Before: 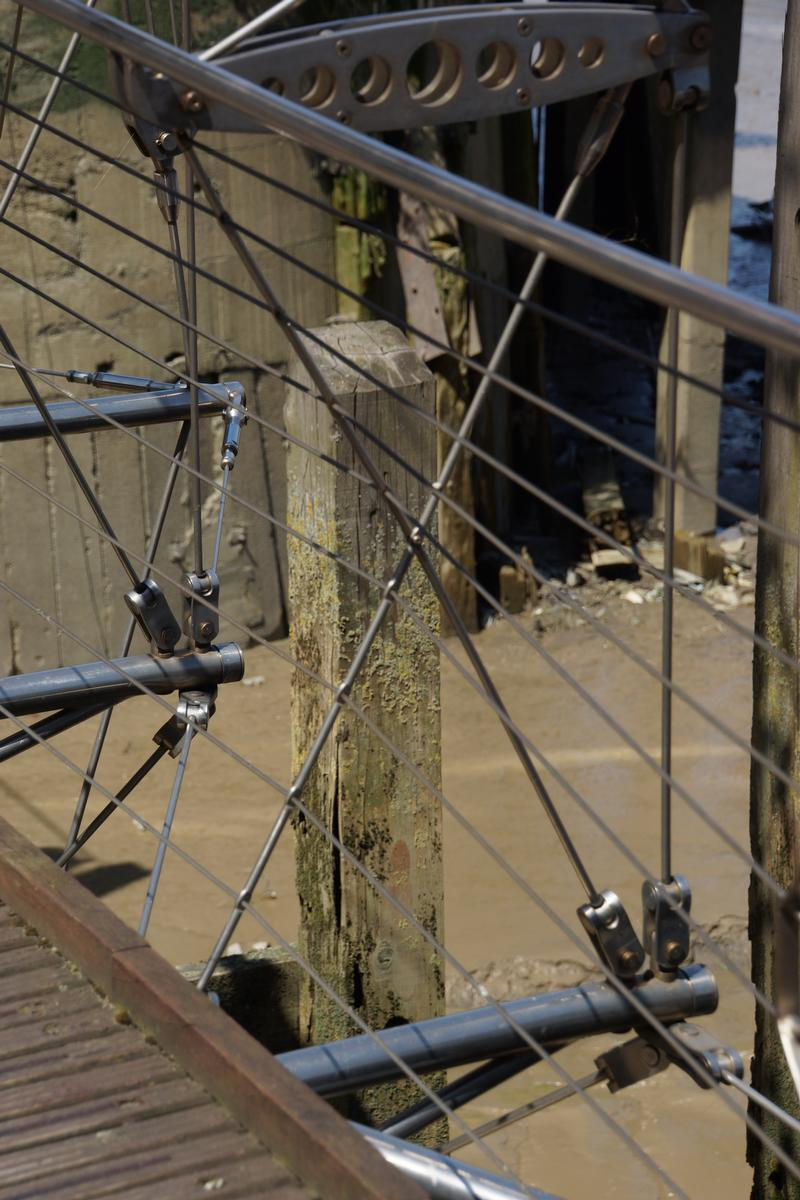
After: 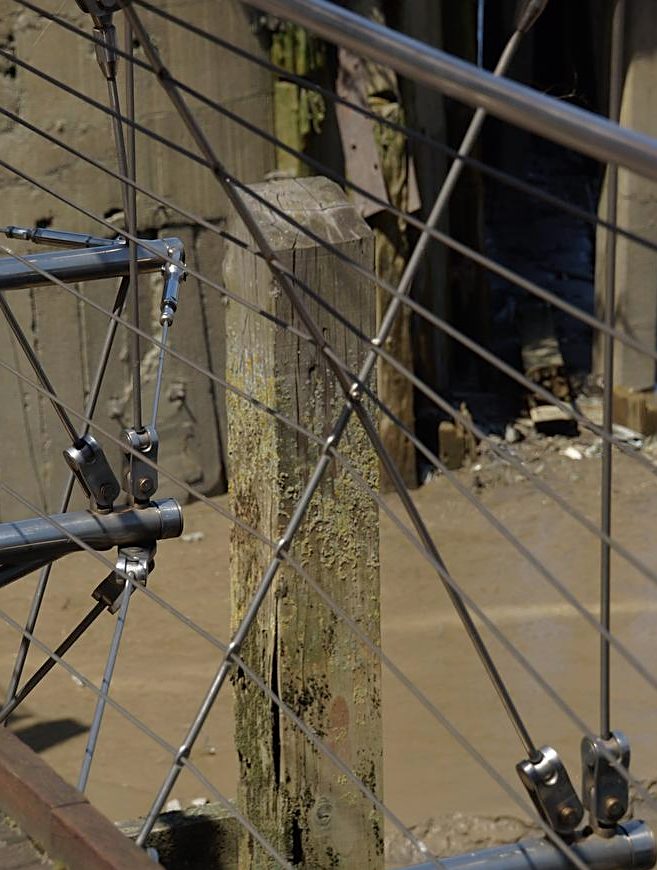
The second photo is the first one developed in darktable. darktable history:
tone equalizer: -8 EV -0.001 EV, -7 EV 0.003 EV, -6 EV -0.003 EV, -5 EV -0.002 EV, -4 EV -0.081 EV, -3 EV -0.226 EV, -2 EV -0.245 EV, -1 EV 0.085 EV, +0 EV 0.327 EV, edges refinement/feathering 500, mask exposure compensation -1.57 EV, preserve details no
crop: left 7.749%, top 12.014%, right 10.005%, bottom 15.46%
sharpen: on, module defaults
